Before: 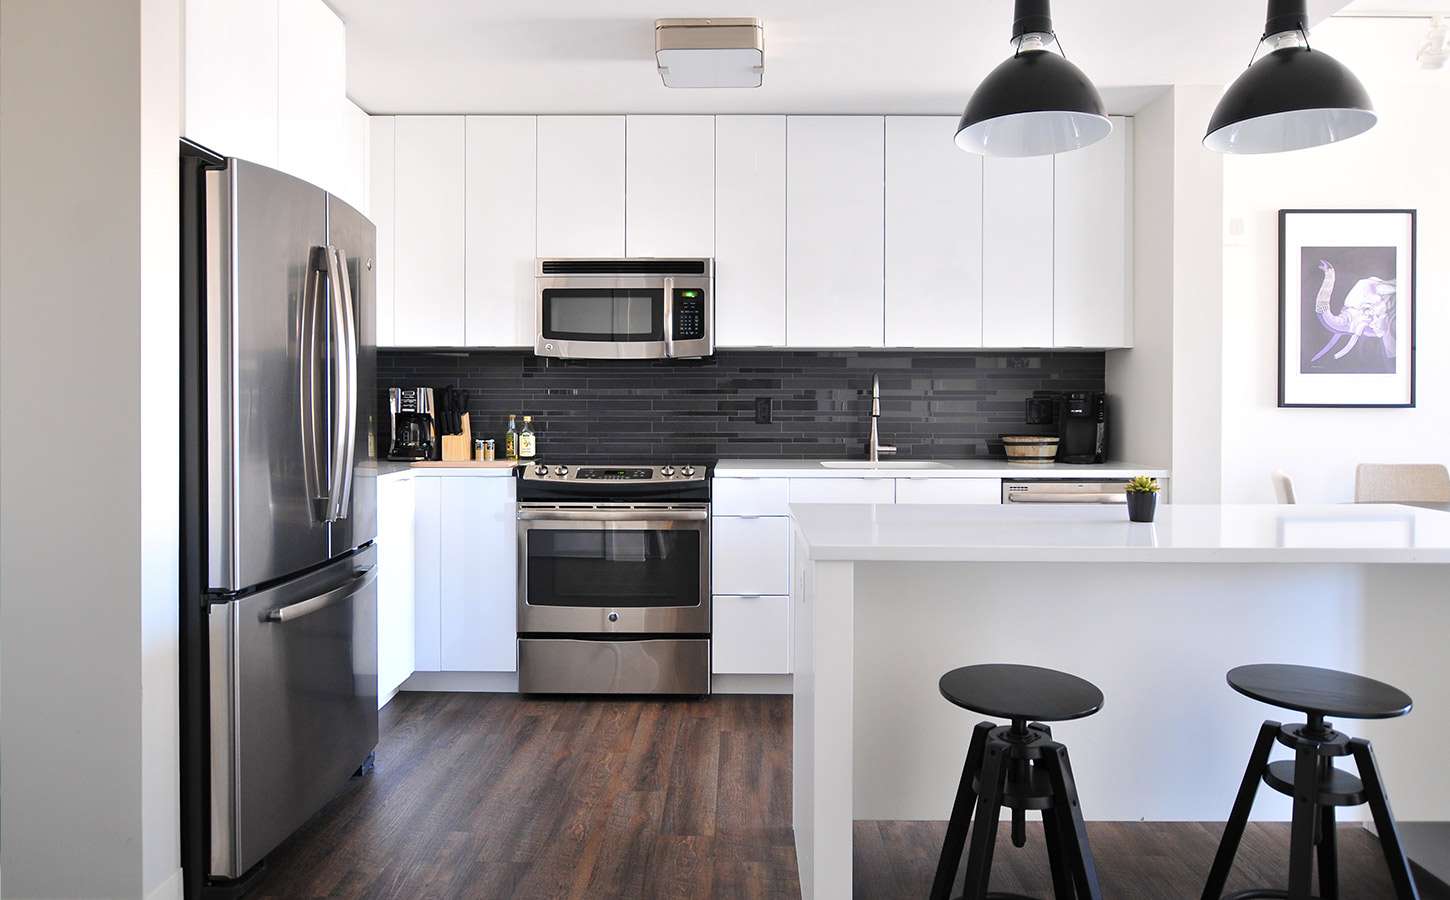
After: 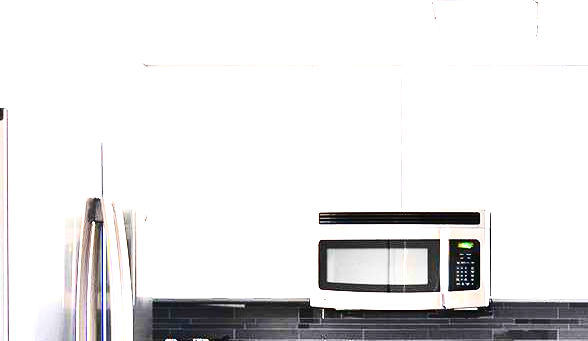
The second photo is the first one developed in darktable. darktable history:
contrast brightness saturation: contrast 0.32, brightness -0.08, saturation 0.17
crop: left 15.452%, top 5.459%, right 43.956%, bottom 56.62%
exposure: black level correction 0, exposure 2 EV, compensate highlight preservation false
